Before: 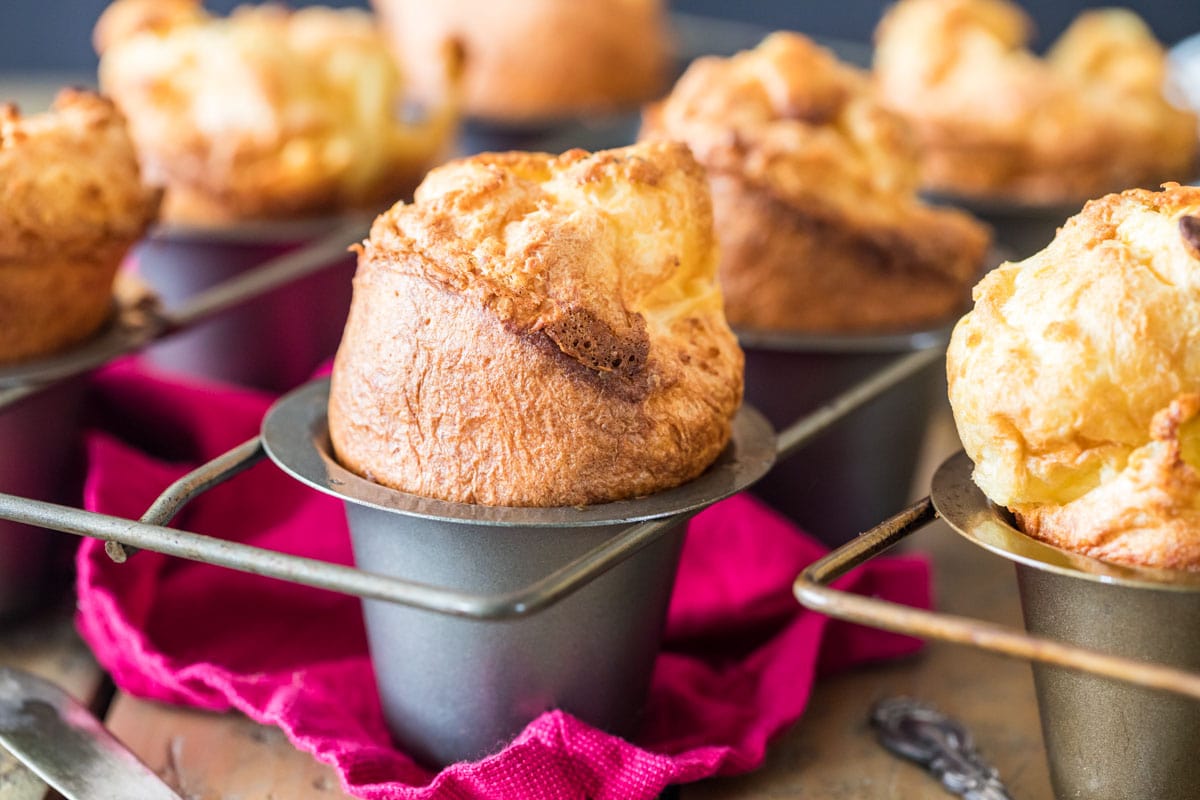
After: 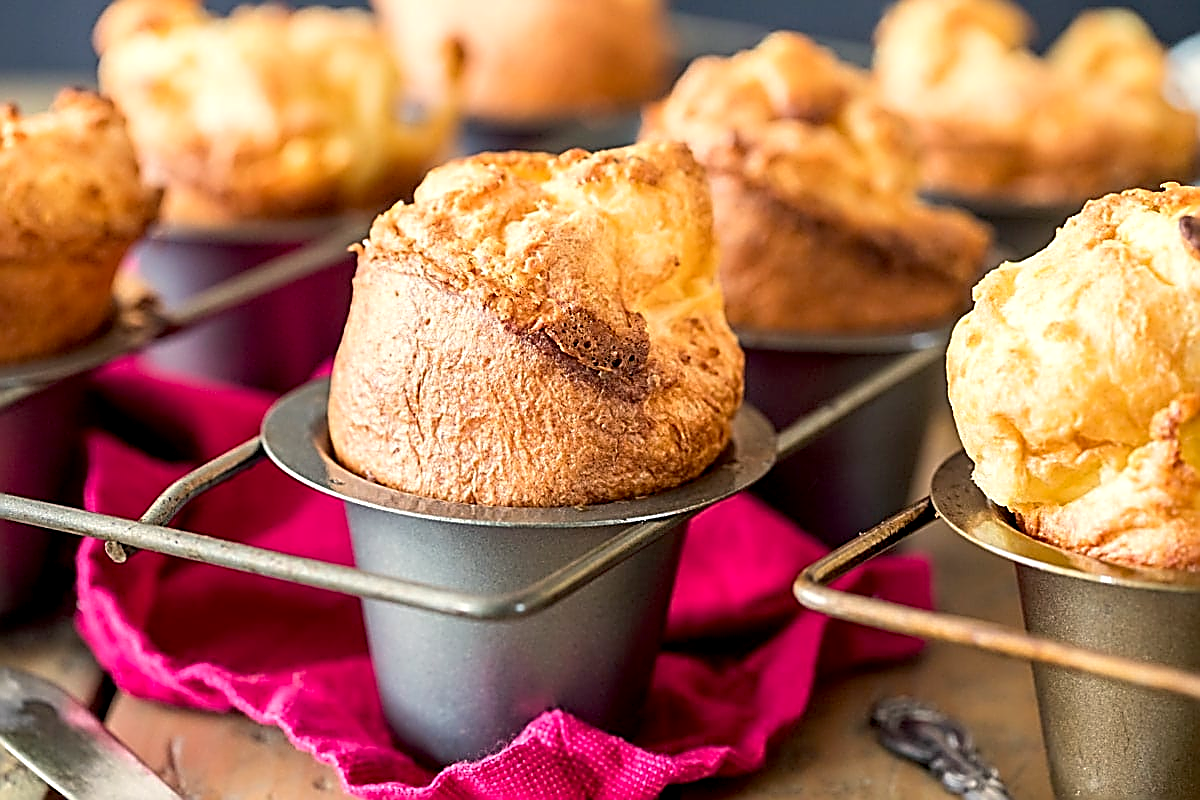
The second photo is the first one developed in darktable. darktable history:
white balance: red 1.045, blue 0.932
contrast equalizer: y [[0.5 ×4, 0.467, 0.376], [0.5 ×6], [0.5 ×6], [0 ×6], [0 ×6]]
sharpen: amount 2
exposure: black level correction 0.007, exposure 0.093 EV, compensate highlight preservation false
